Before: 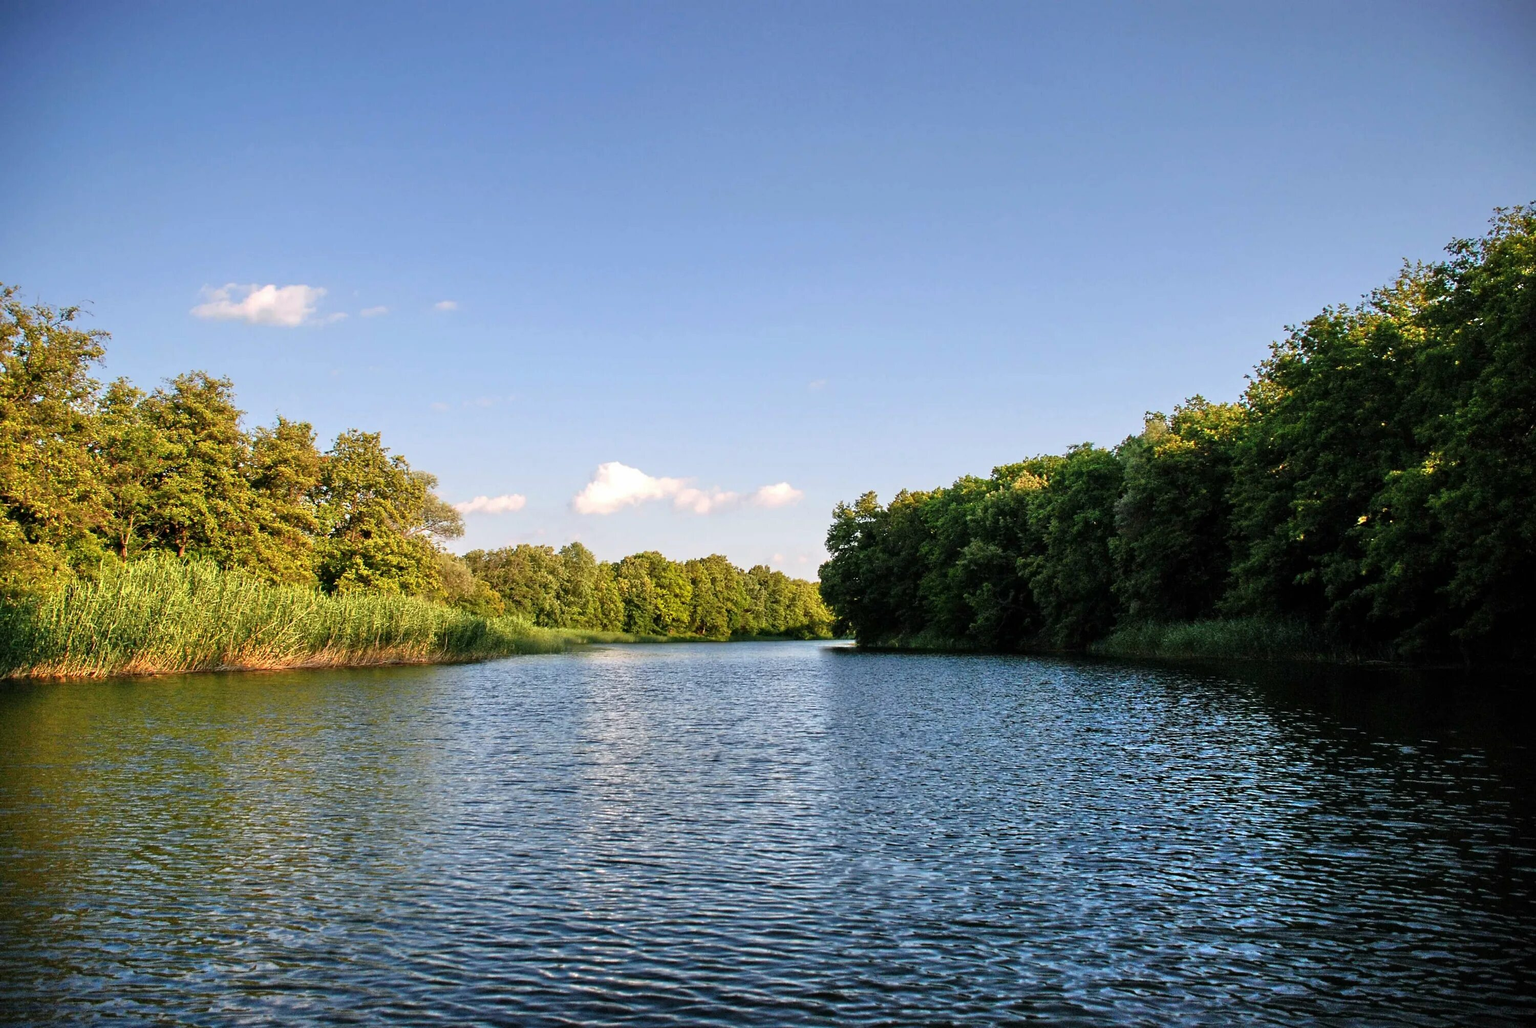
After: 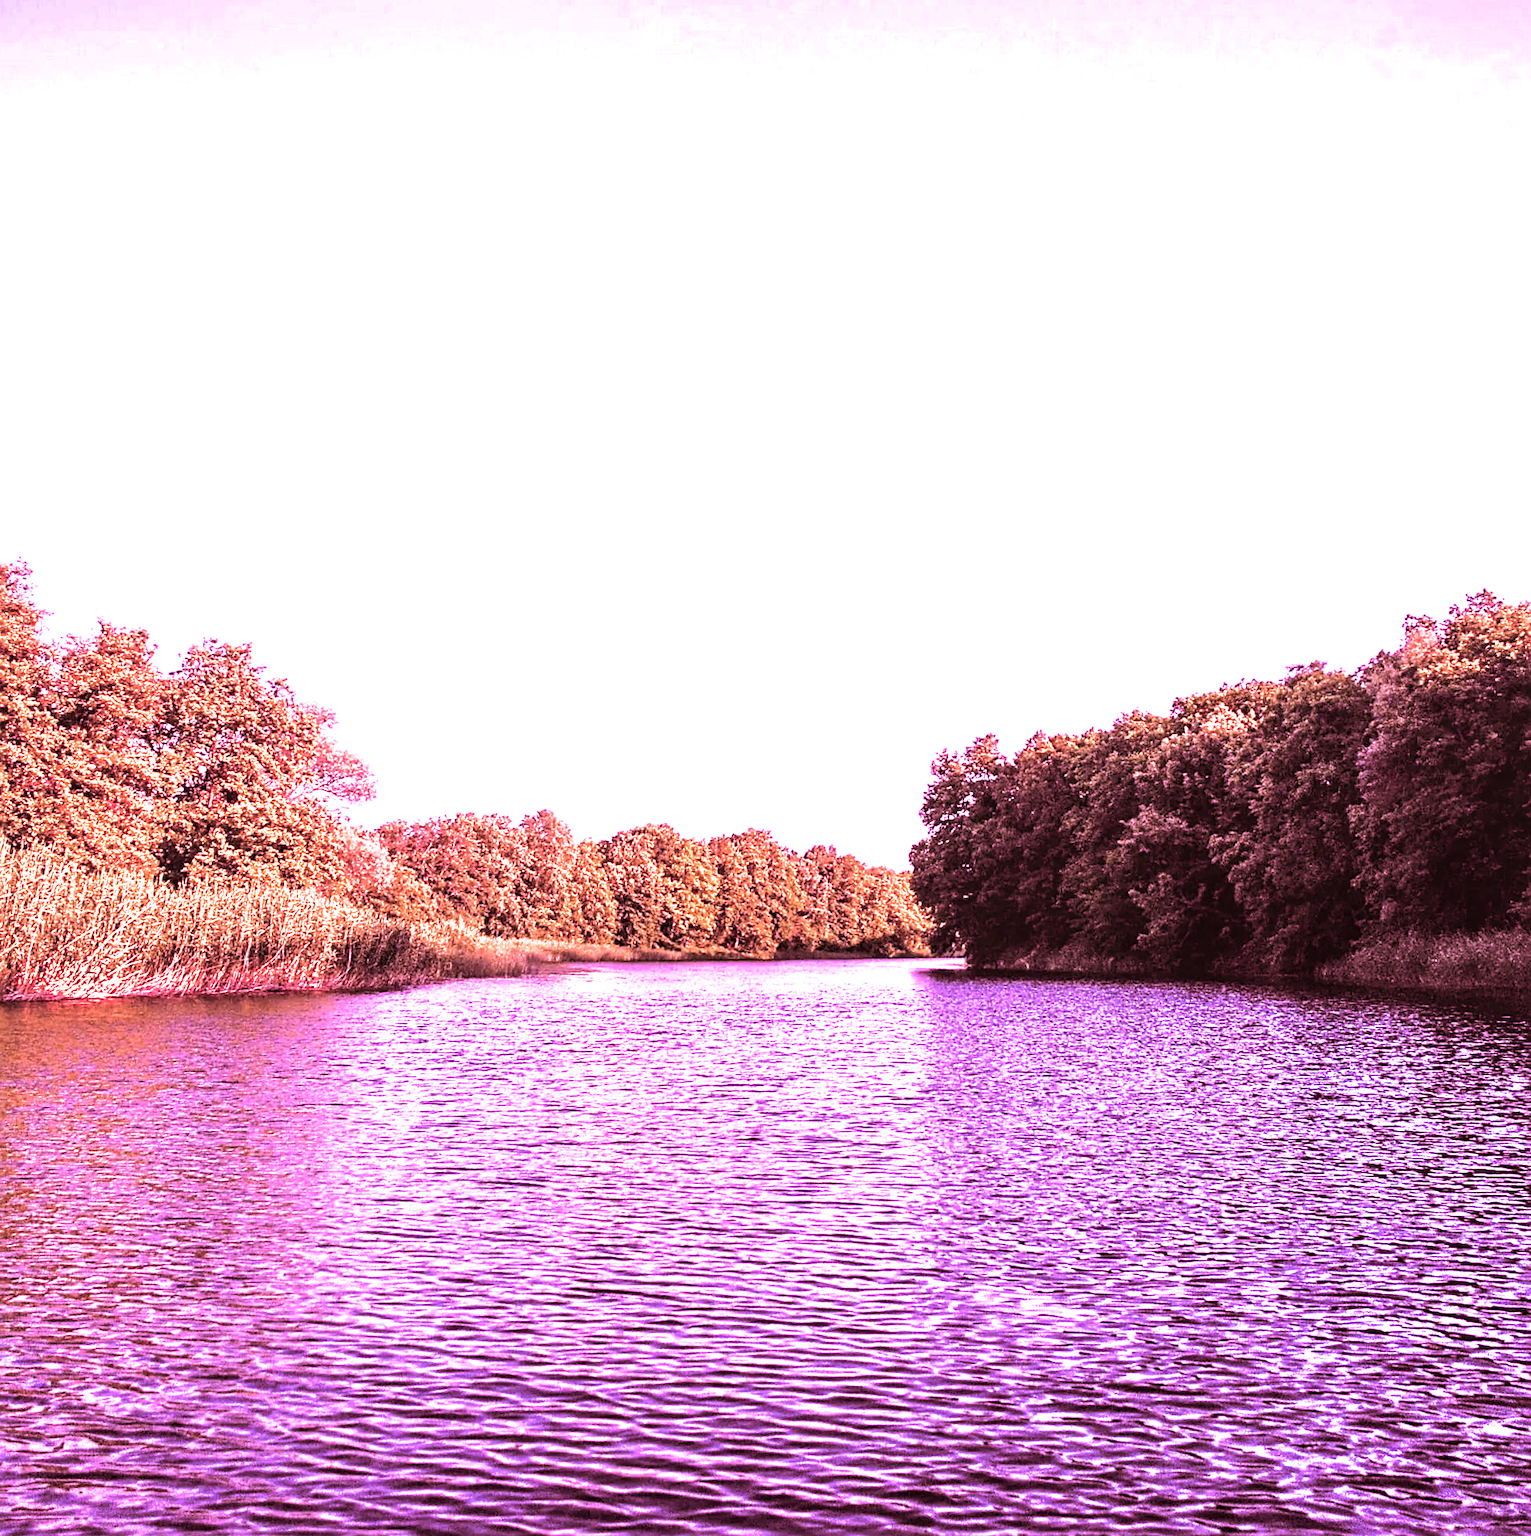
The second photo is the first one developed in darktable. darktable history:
split-toning: on, module defaults
sharpen: radius 2.767
color calibration: illuminant custom, x 0.261, y 0.521, temperature 7054.11 K
local contrast: on, module defaults
tone curve: curves: ch0 [(0, 0.013) (0.036, 0.045) (0.274, 0.286) (0.566, 0.623) (0.794, 0.827) (1, 0.953)]; ch1 [(0, 0) (0.389, 0.403) (0.462, 0.48) (0.499, 0.5) (0.524, 0.527) (0.57, 0.599) (0.626, 0.65) (0.761, 0.781) (1, 1)]; ch2 [(0, 0) (0.464, 0.478) (0.5, 0.501) (0.533, 0.542) (0.599, 0.613) (0.704, 0.731) (1, 1)], color space Lab, independent channels, preserve colors none
exposure: black level correction 0, exposure 0.9 EV, compensate exposure bias true, compensate highlight preservation false
crop and rotate: left 13.342%, right 19.991%
rotate and perspective: rotation 0.192°, lens shift (horizontal) -0.015, crop left 0.005, crop right 0.996, crop top 0.006, crop bottom 0.99
